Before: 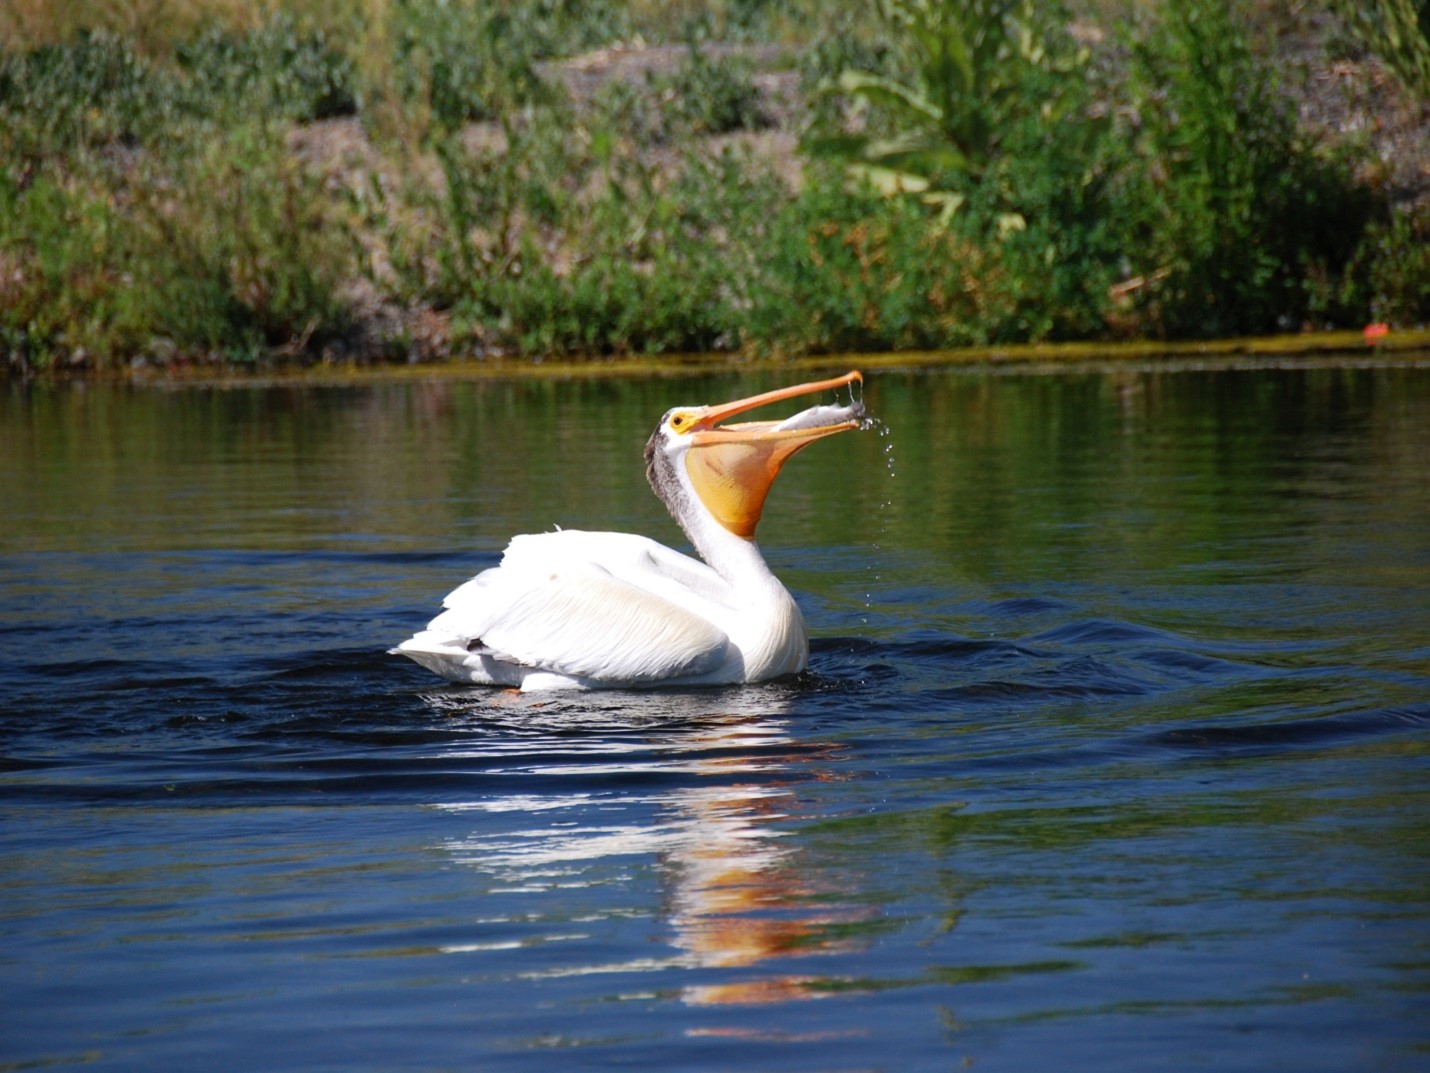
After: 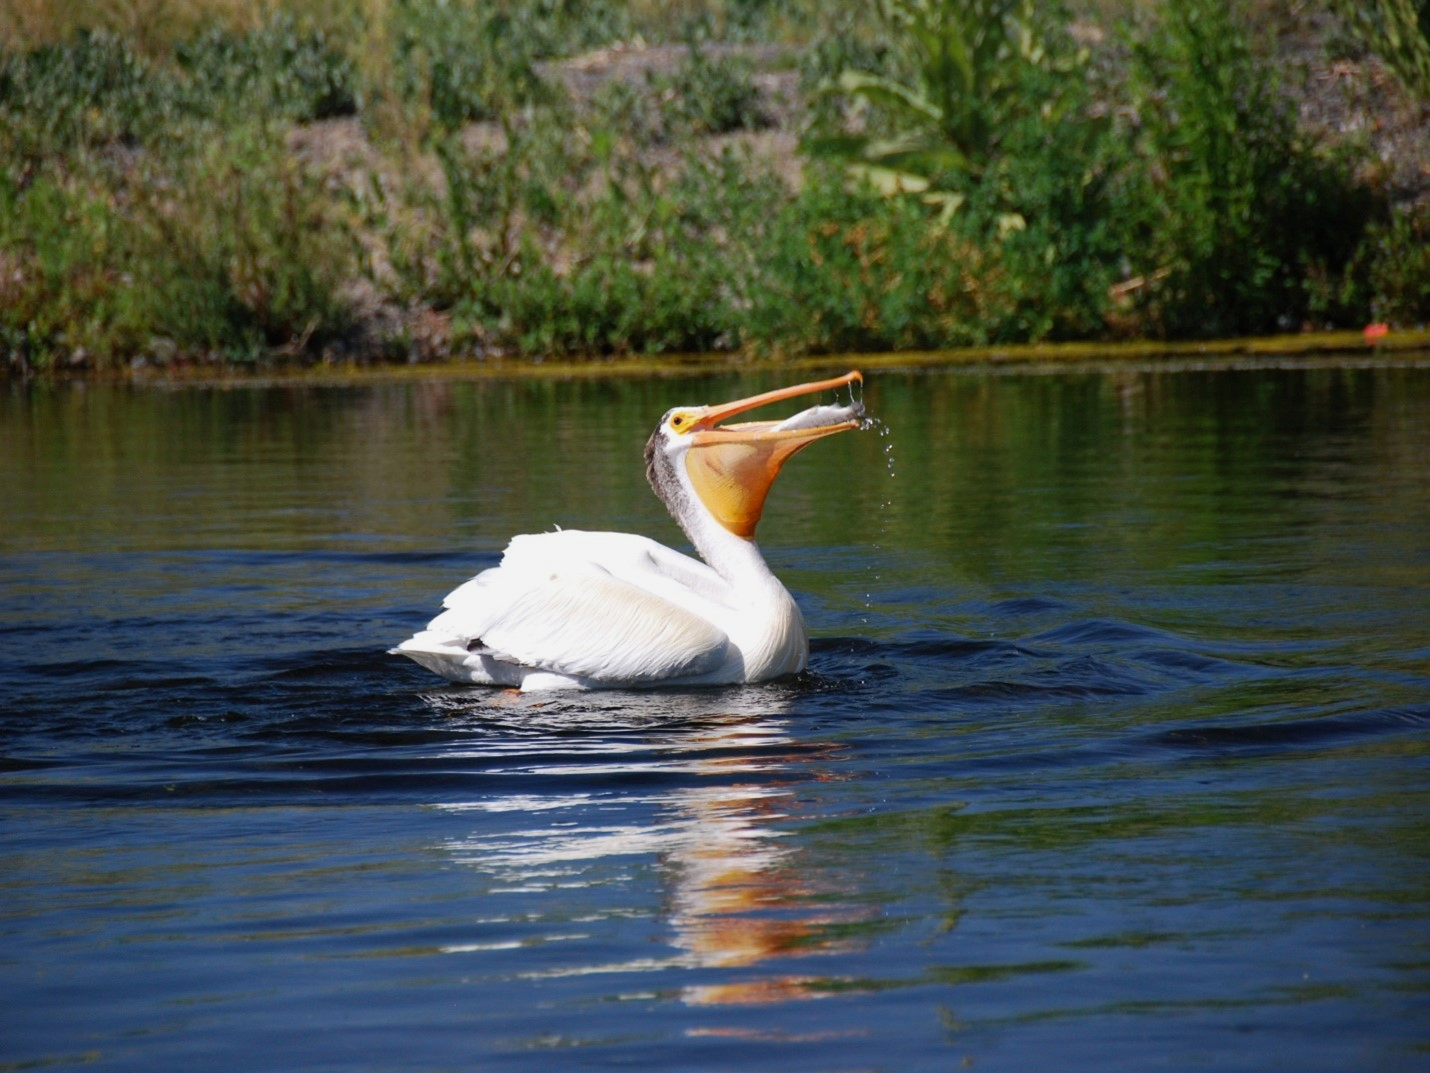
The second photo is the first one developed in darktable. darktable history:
exposure: exposure -0.157 EV, compensate exposure bias true, compensate highlight preservation false
